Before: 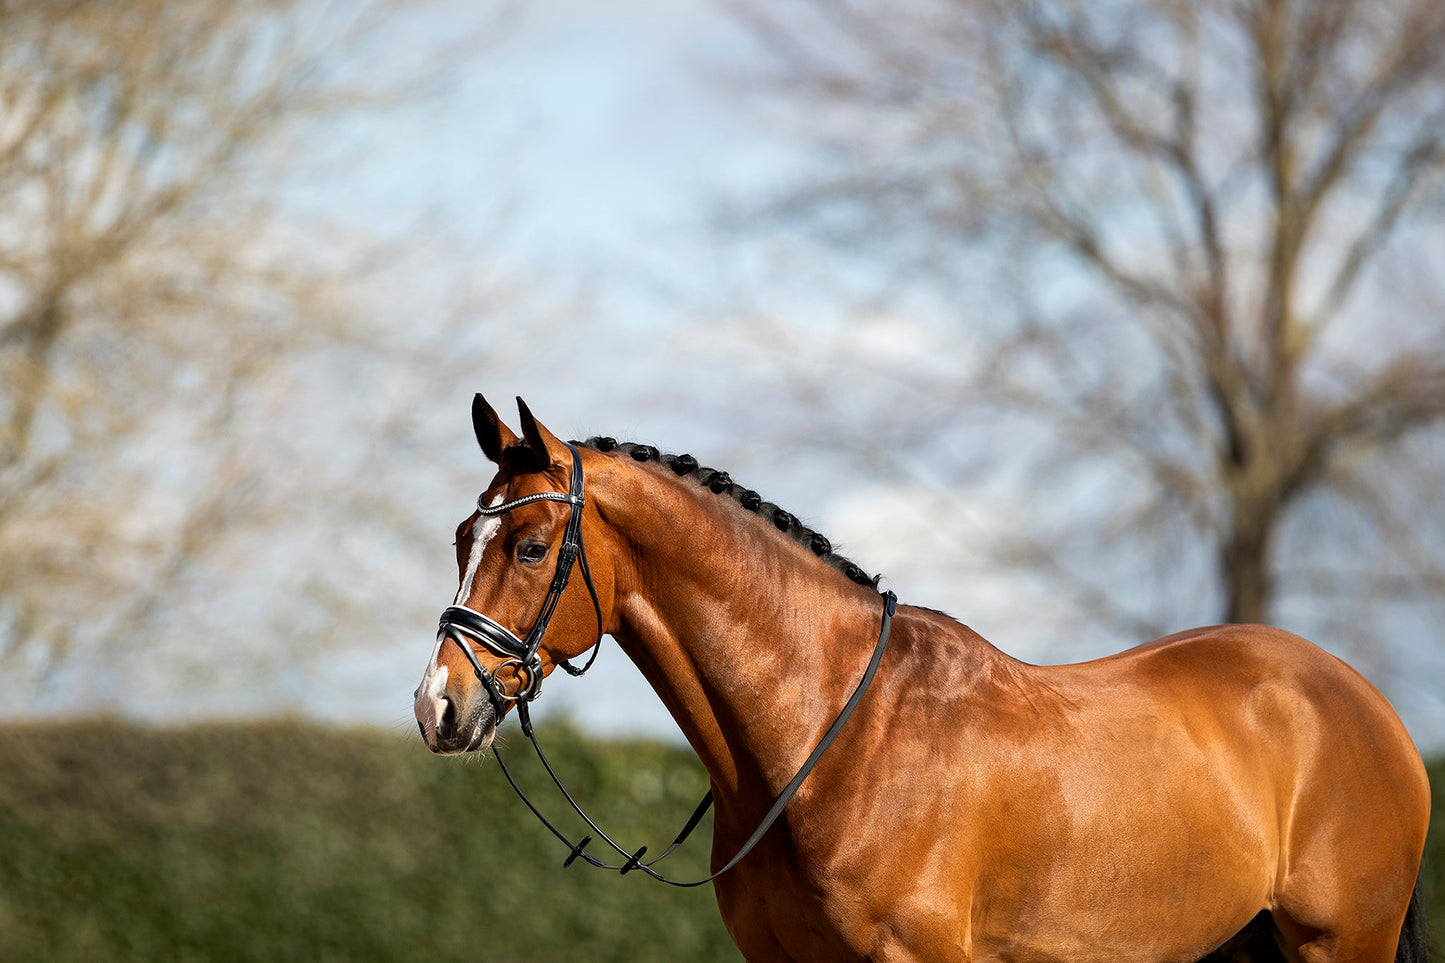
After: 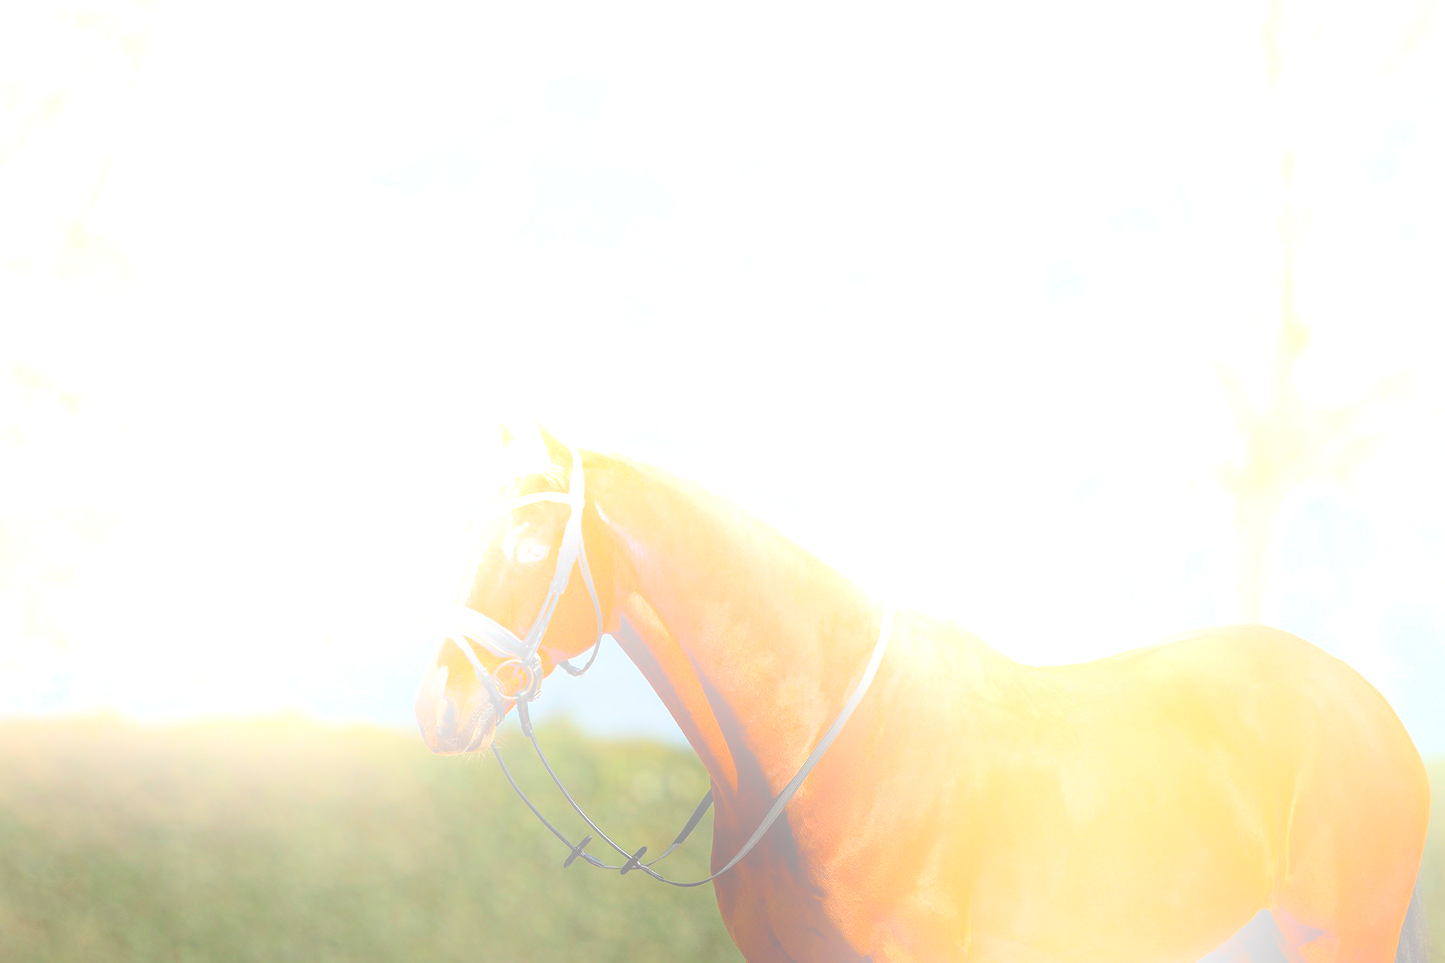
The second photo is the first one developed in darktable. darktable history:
bloom: size 25%, threshold 5%, strength 90% | blend: blend mode multiply, opacity 75%; mask: uniform (no mask)
